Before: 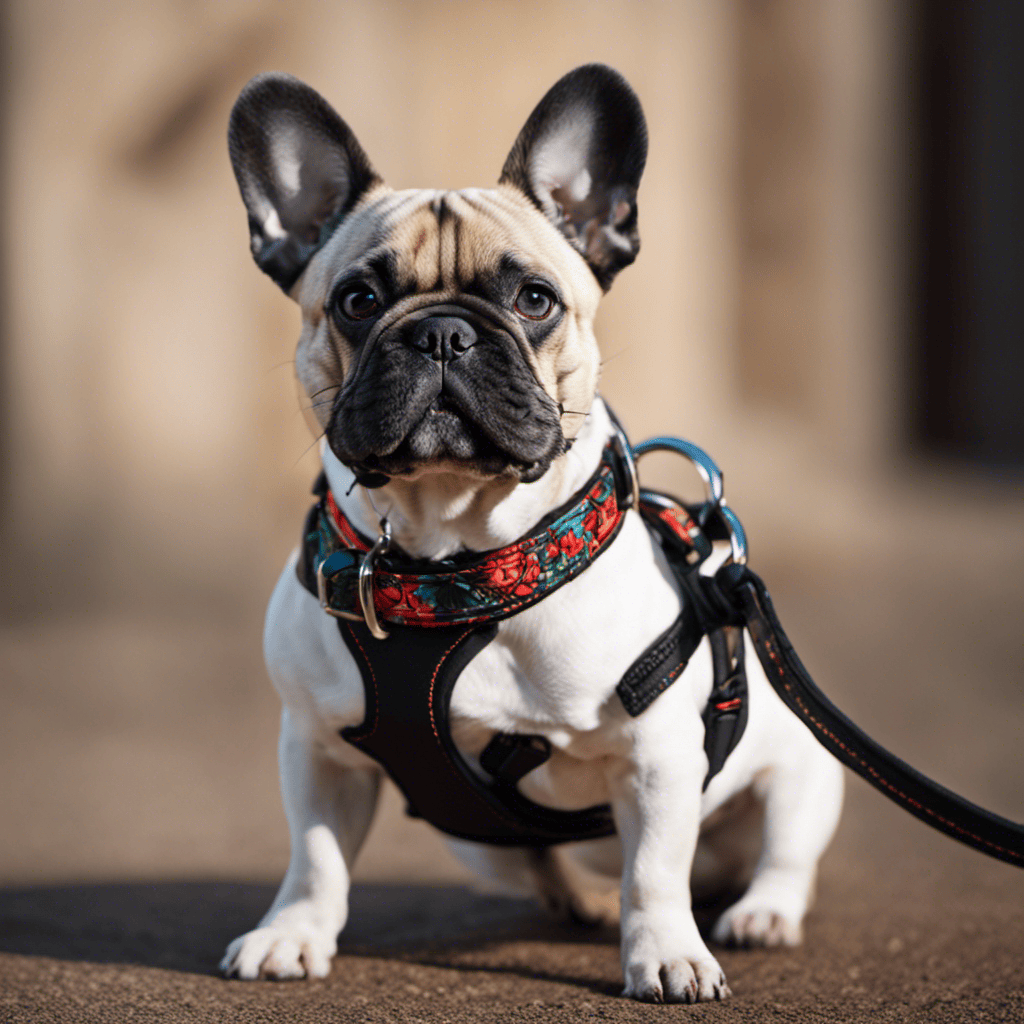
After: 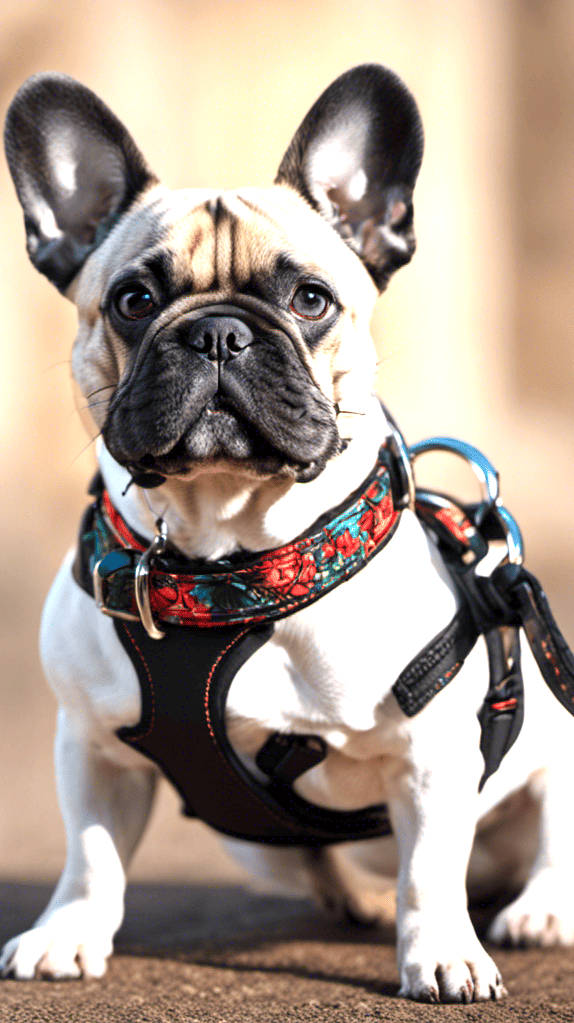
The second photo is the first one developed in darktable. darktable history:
crop: left 21.888%, right 21.97%, bottom 0.014%
exposure: black level correction 0.001, exposure 1.035 EV, compensate highlight preservation false
